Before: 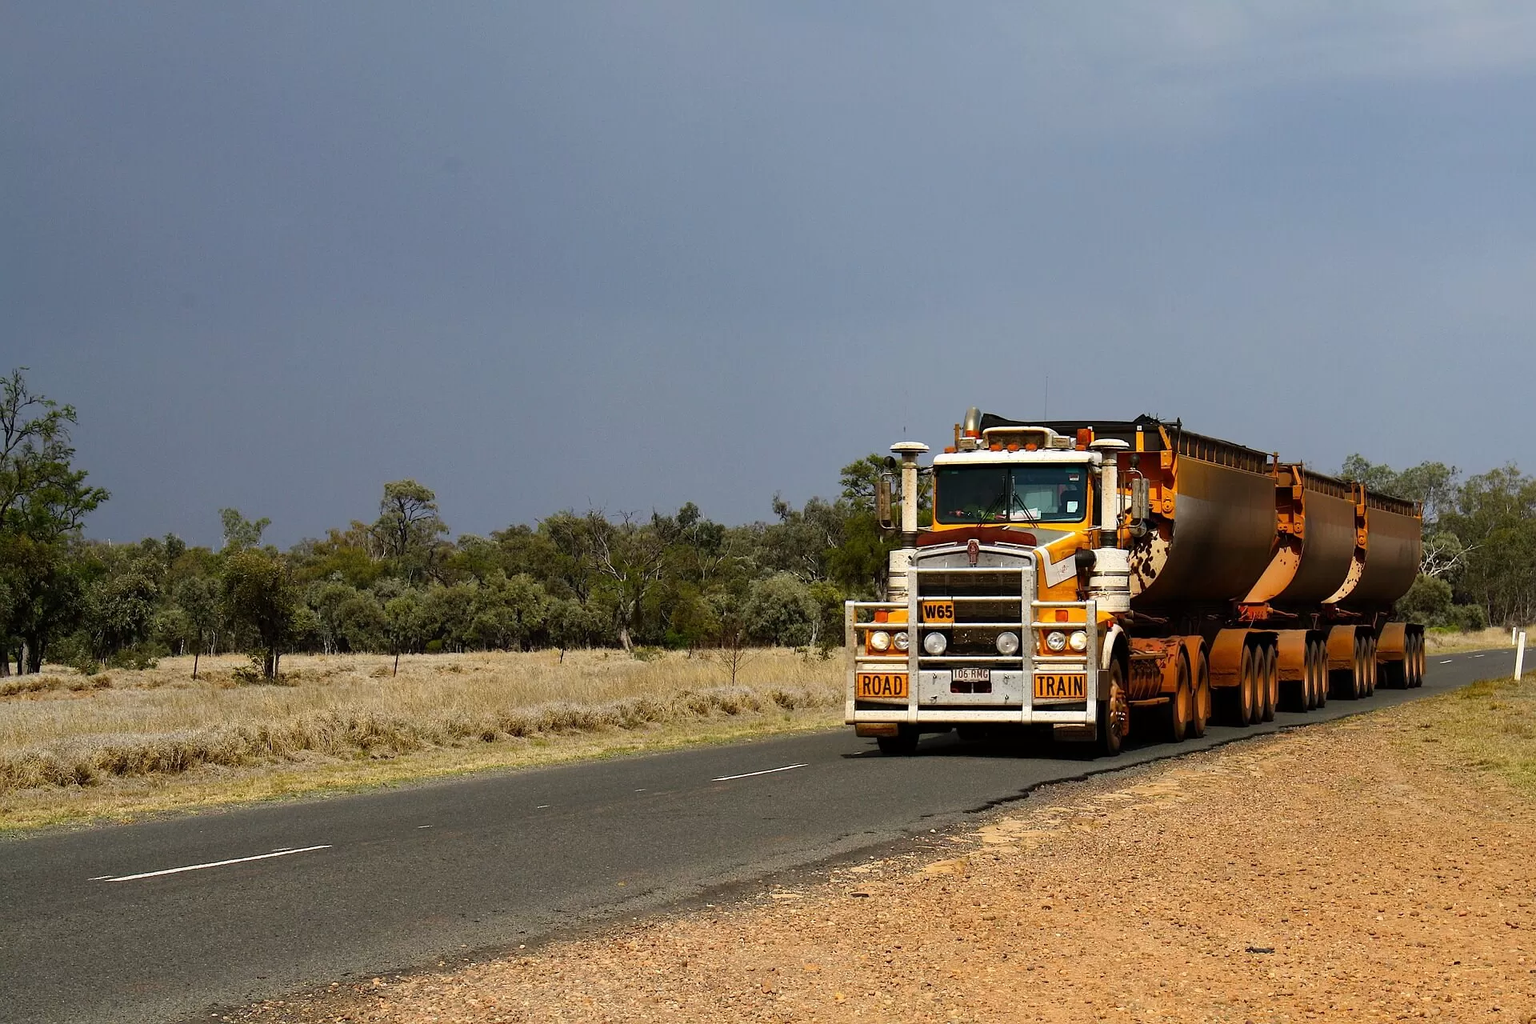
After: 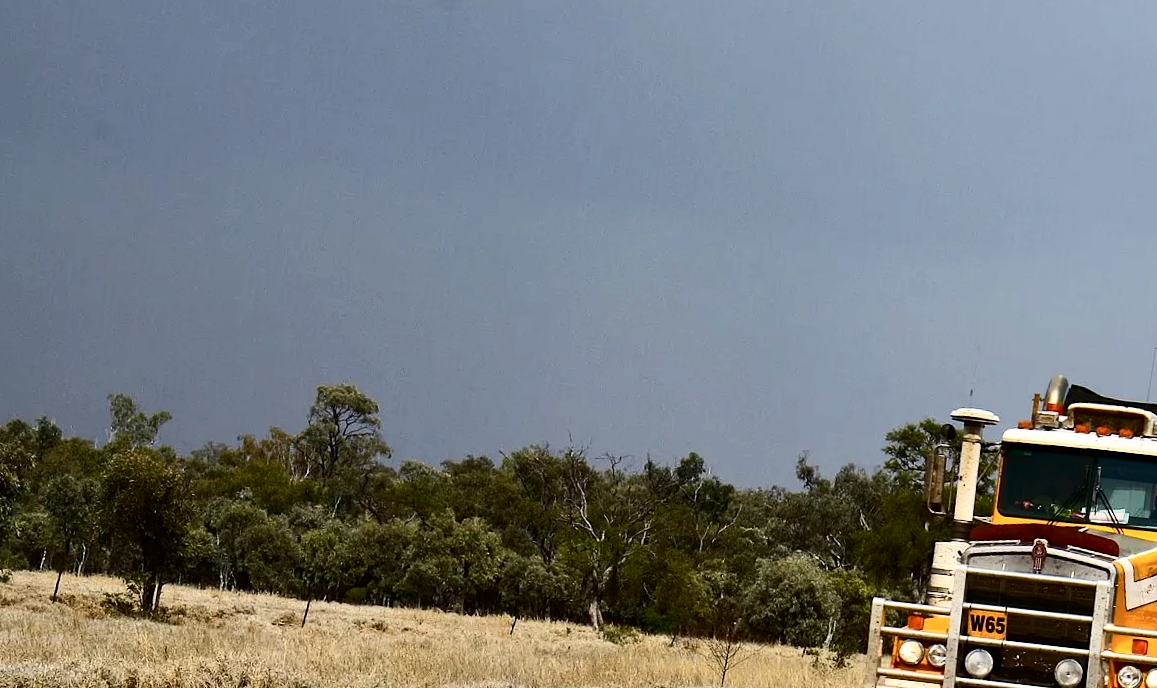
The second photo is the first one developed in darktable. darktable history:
contrast brightness saturation: contrast 0.28
crop and rotate: angle -6.56°, left 2.083%, top 6.759%, right 27.678%, bottom 30.554%
